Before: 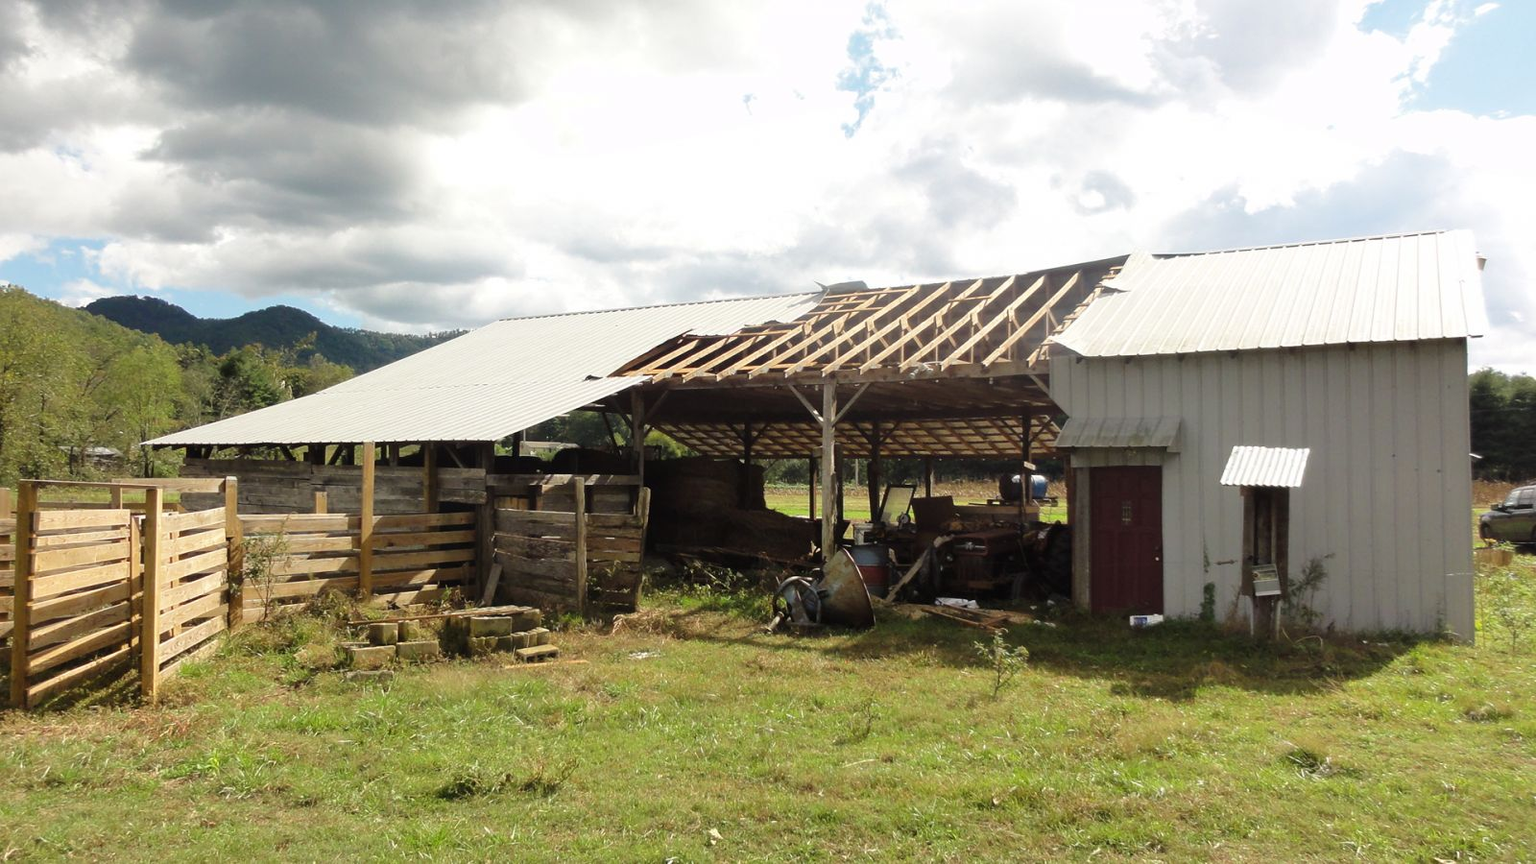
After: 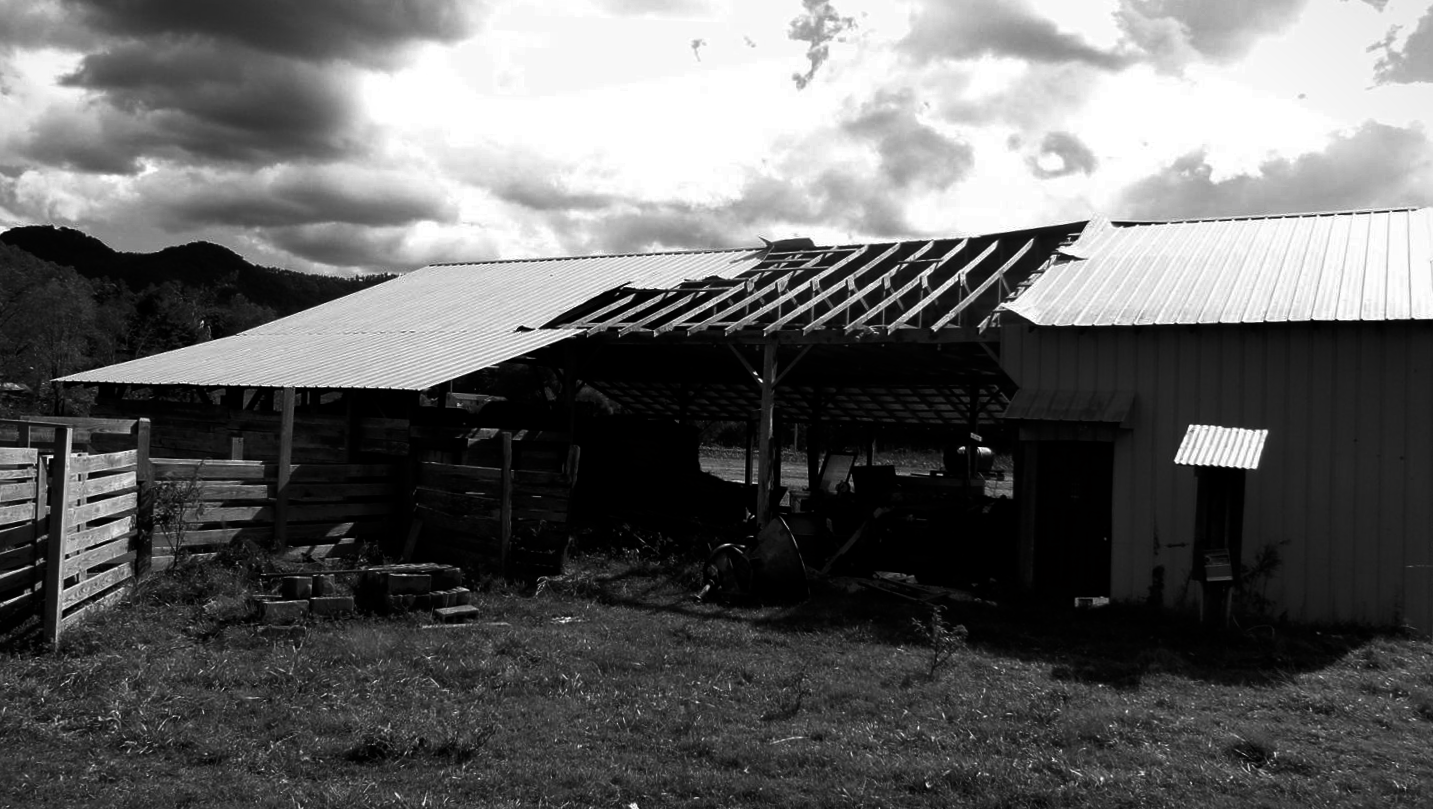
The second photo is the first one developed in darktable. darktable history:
crop and rotate: angle -2.09°, left 3.165%, top 3.754%, right 1.524%, bottom 0.515%
vignetting: fall-off start 100.67%, brightness -0.292, width/height ratio 1.307
contrast brightness saturation: contrast 0.024, brightness -0.992, saturation -0.995
